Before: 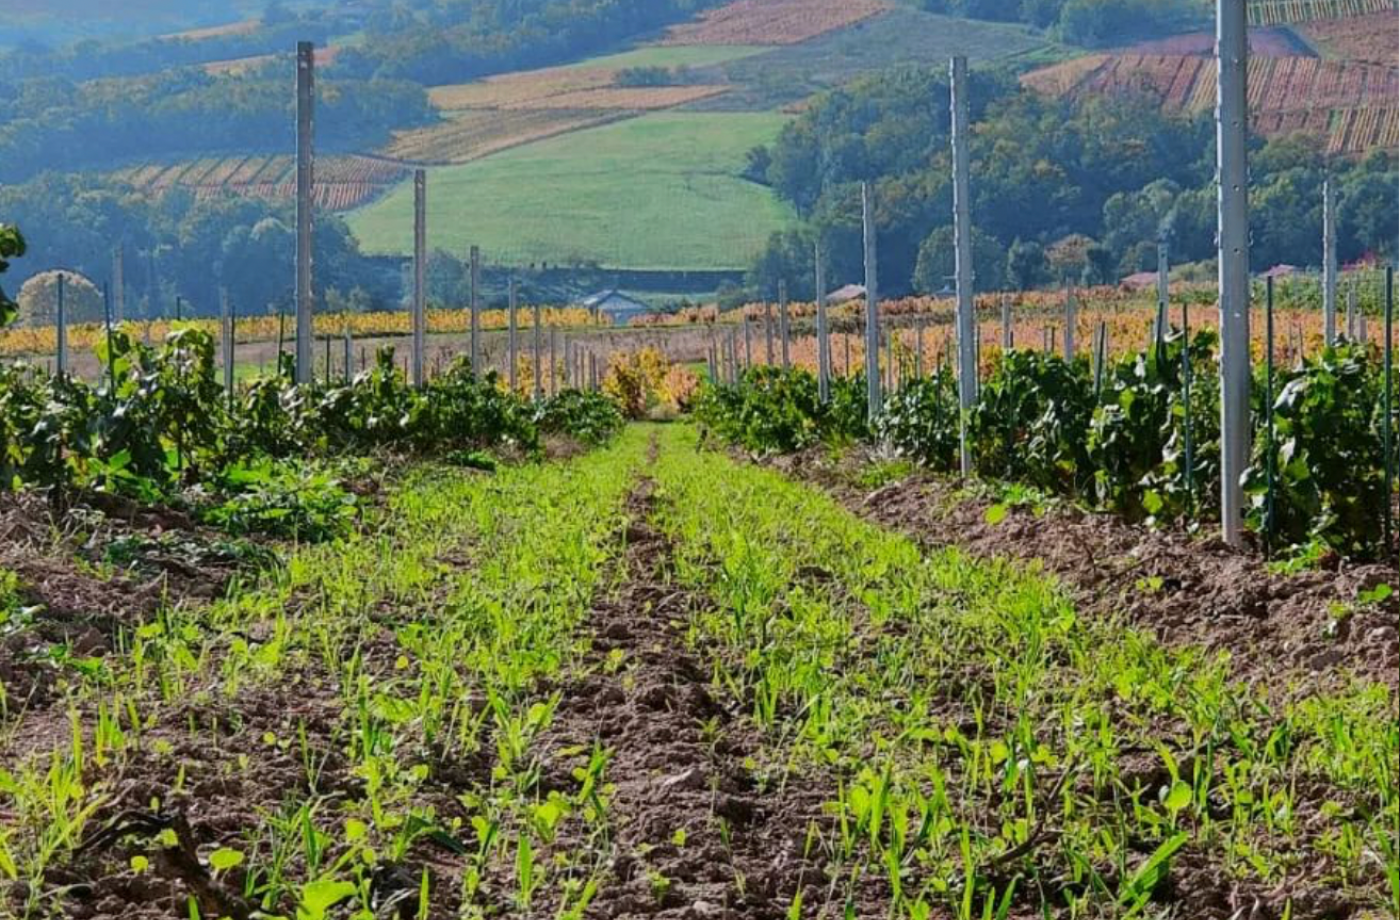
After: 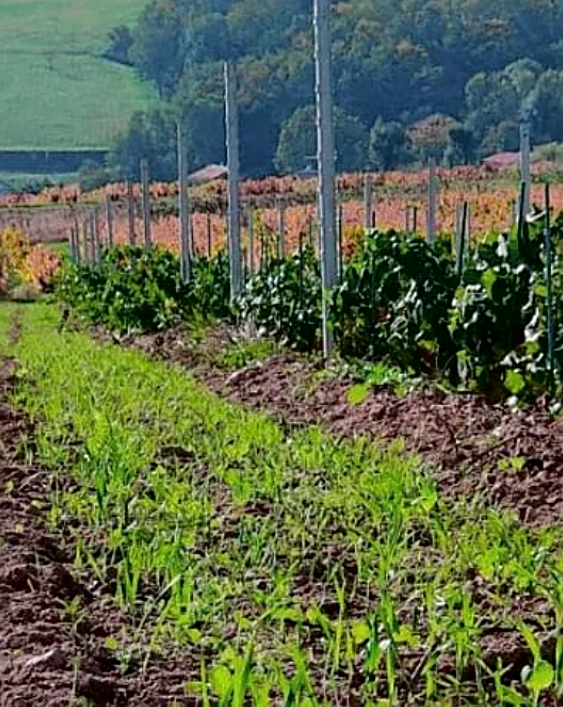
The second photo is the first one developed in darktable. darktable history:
crop: left 45.585%, top 13.121%, right 14.143%, bottom 9.977%
tone curve: curves: ch0 [(0, 0) (0.106, 0.041) (0.256, 0.197) (0.37, 0.336) (0.513, 0.481) (0.667, 0.629) (1, 1)]; ch1 [(0, 0) (0.502, 0.505) (0.553, 0.577) (1, 1)]; ch2 [(0, 0) (0.5, 0.495) (0.56, 0.544) (1, 1)], color space Lab, independent channels, preserve colors none
sharpen: on, module defaults
